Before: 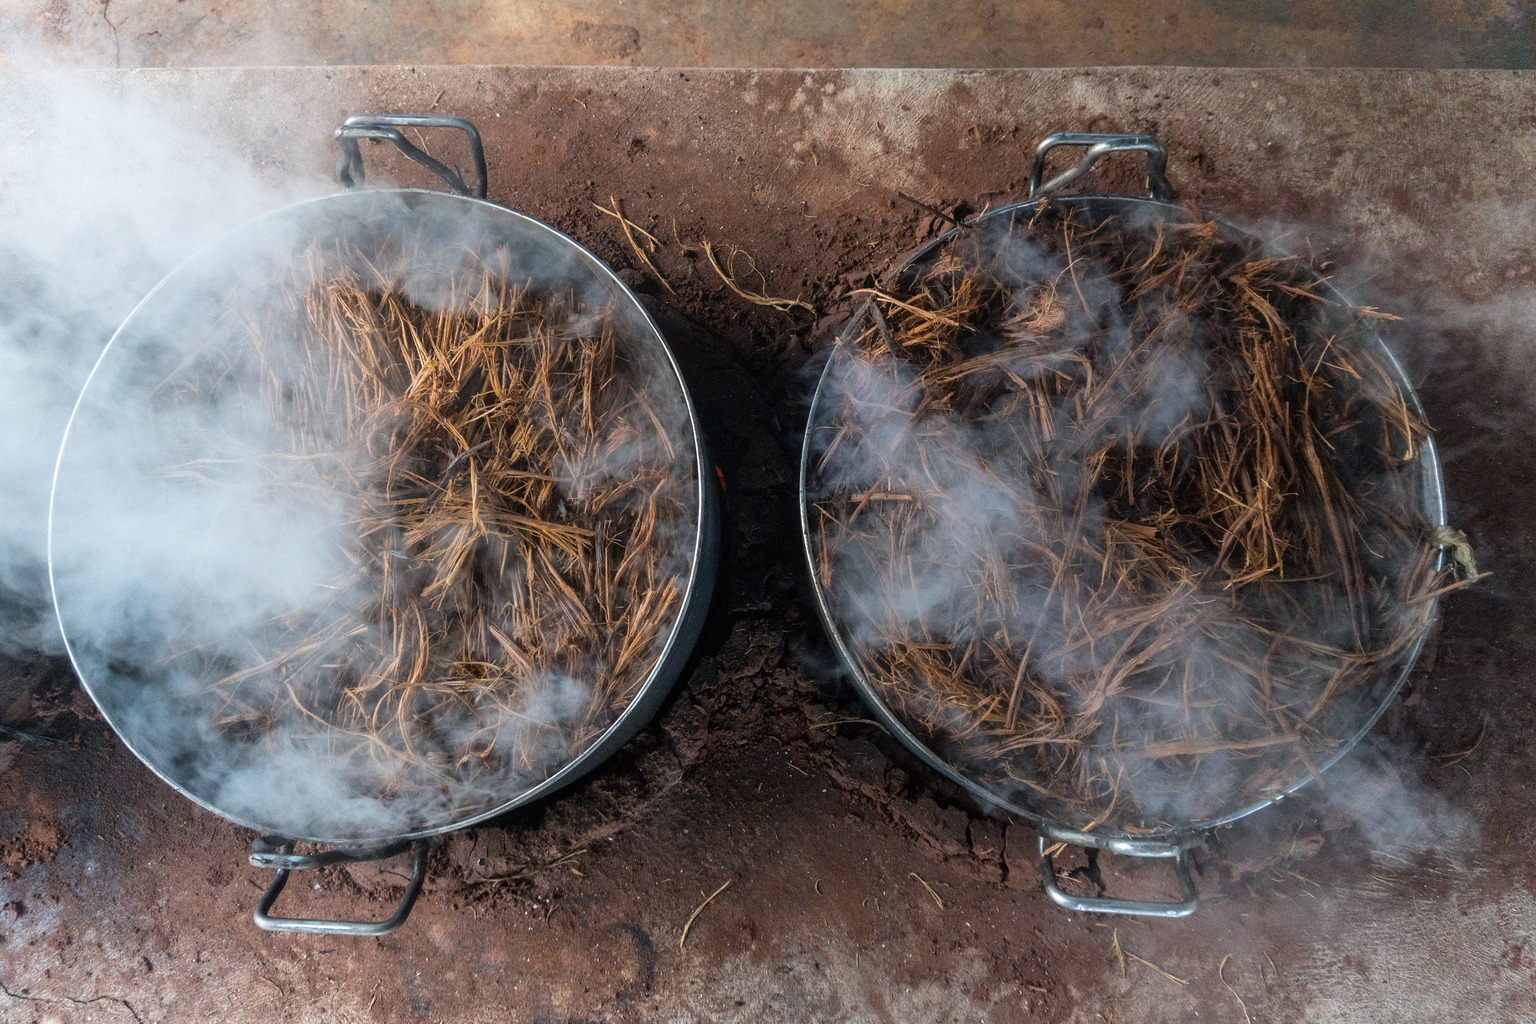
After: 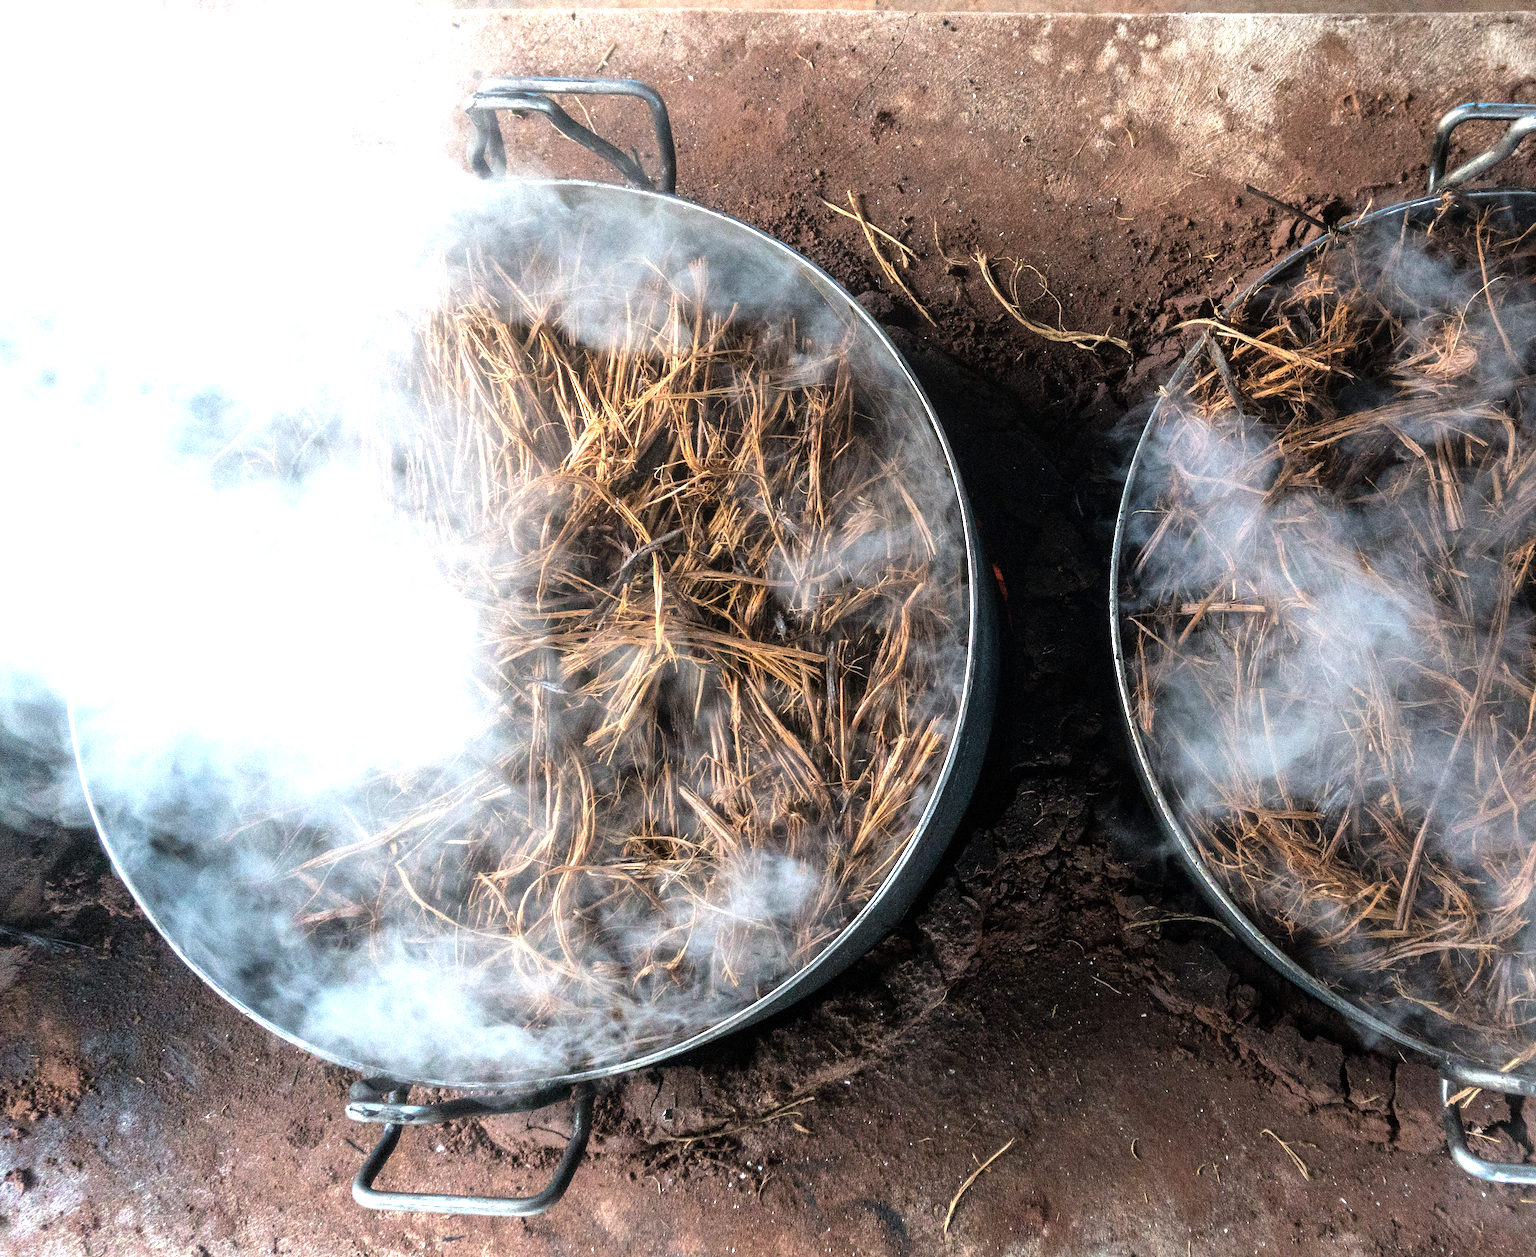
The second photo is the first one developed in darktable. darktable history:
color balance rgb: shadows lift › luminance -9.855%, shadows lift › chroma 0.851%, shadows lift › hue 113.64°, power › hue 60.6°, perceptual saturation grading › global saturation -12.727%, perceptual brilliance grading › global brilliance 11.891%
crop: top 5.776%, right 27.905%, bottom 5.689%
tone equalizer: -8 EV -0.774 EV, -7 EV -0.68 EV, -6 EV -0.62 EV, -5 EV -0.371 EV, -3 EV 0.373 EV, -2 EV 0.6 EV, -1 EV 0.693 EV, +0 EV 0.747 EV
